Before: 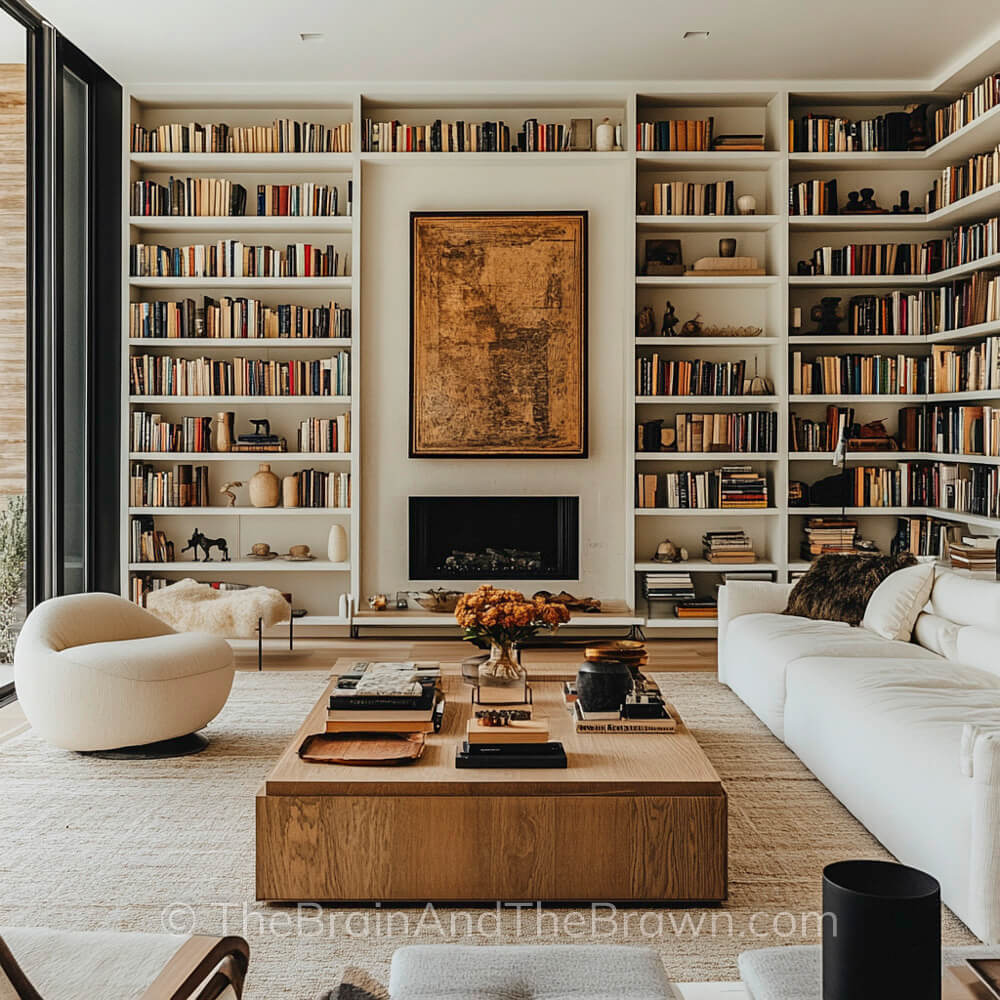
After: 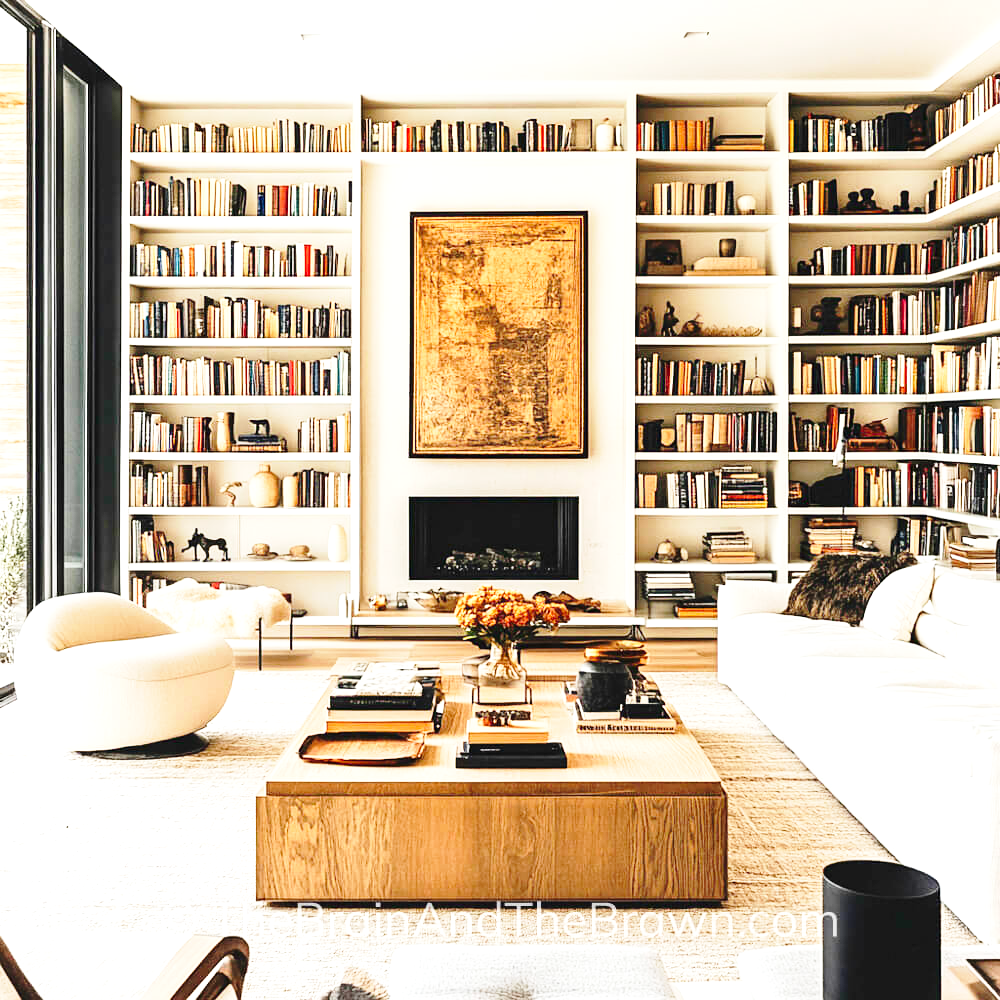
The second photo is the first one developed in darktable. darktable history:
base curve: curves: ch0 [(0, 0) (0.028, 0.03) (0.121, 0.232) (0.46, 0.748) (0.859, 0.968) (1, 1)], preserve colors none
exposure: black level correction 0, exposure 1.2 EV, compensate exposure bias true, compensate highlight preservation false
